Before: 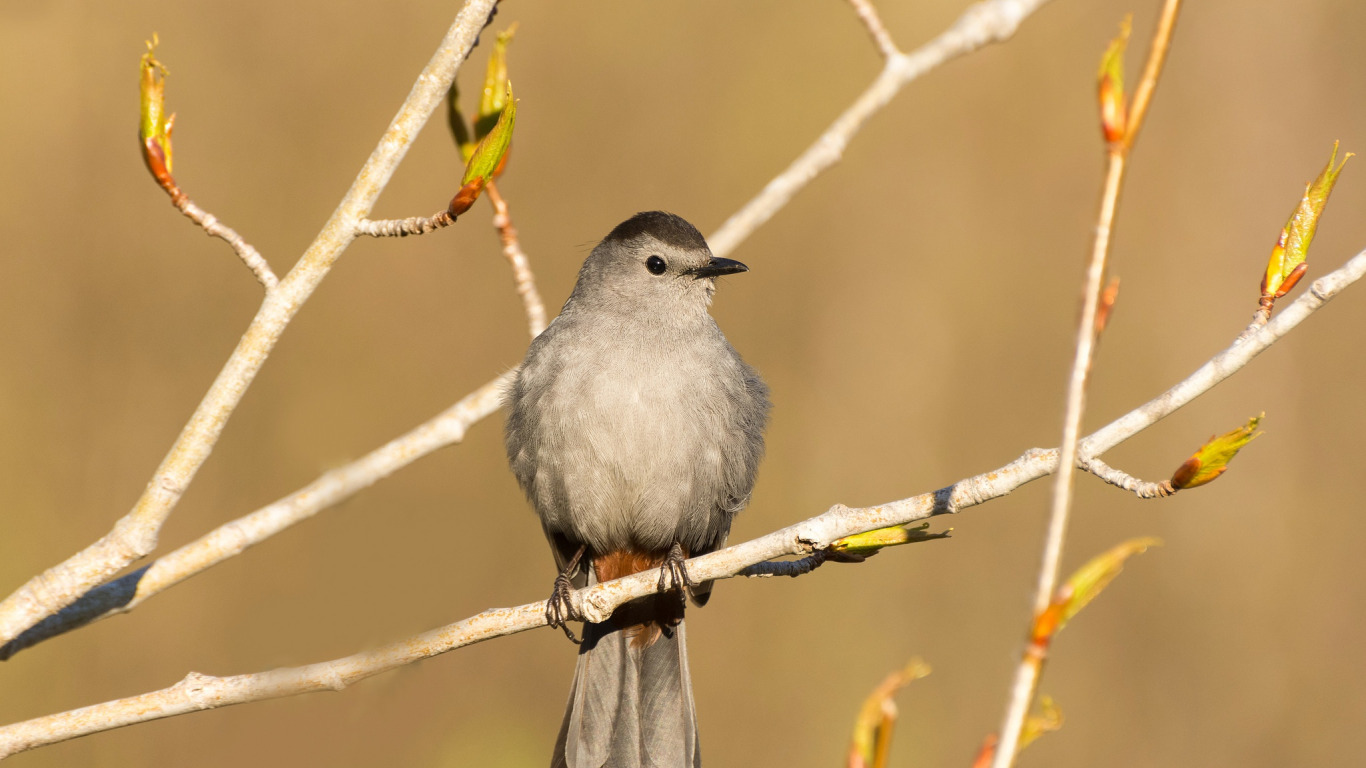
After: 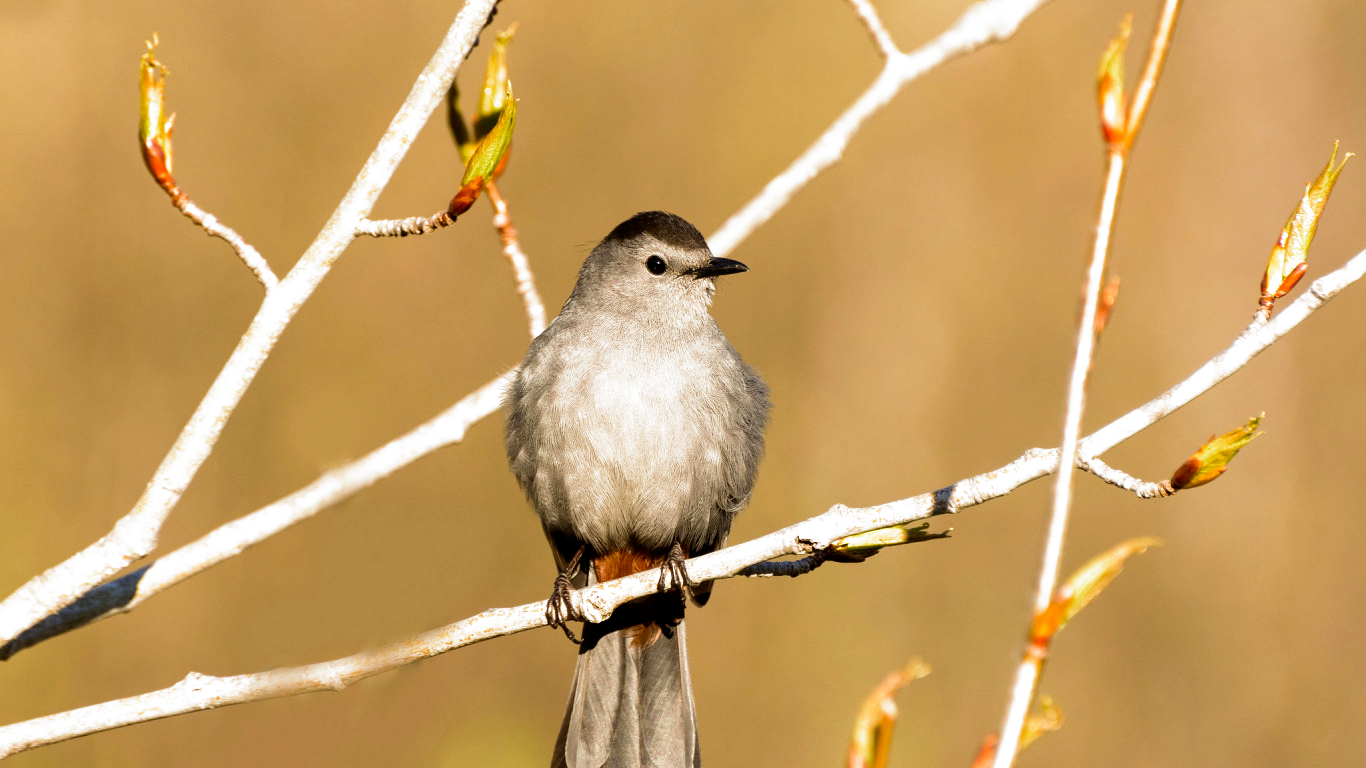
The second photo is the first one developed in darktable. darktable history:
filmic rgb: black relative exposure -8.18 EV, white relative exposure 2.2 EV, target white luminance 99.951%, hardness 7.05, latitude 75.2%, contrast 1.319, highlights saturation mix -1.74%, shadows ↔ highlights balance 29.78%, preserve chrominance no, color science v5 (2021)
